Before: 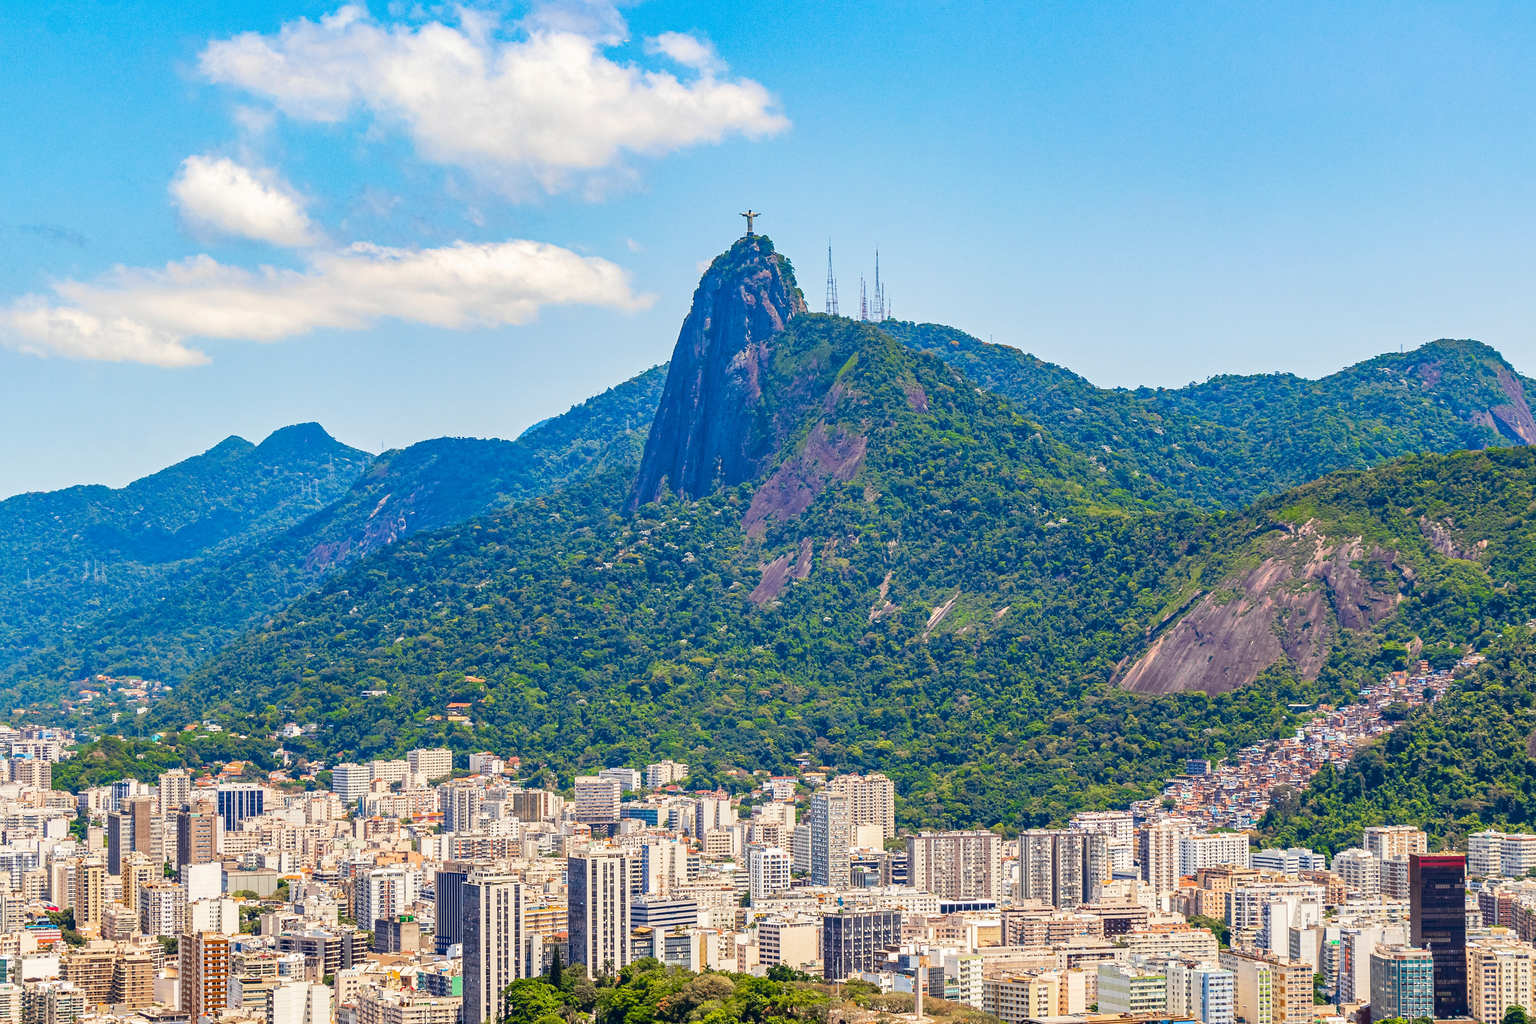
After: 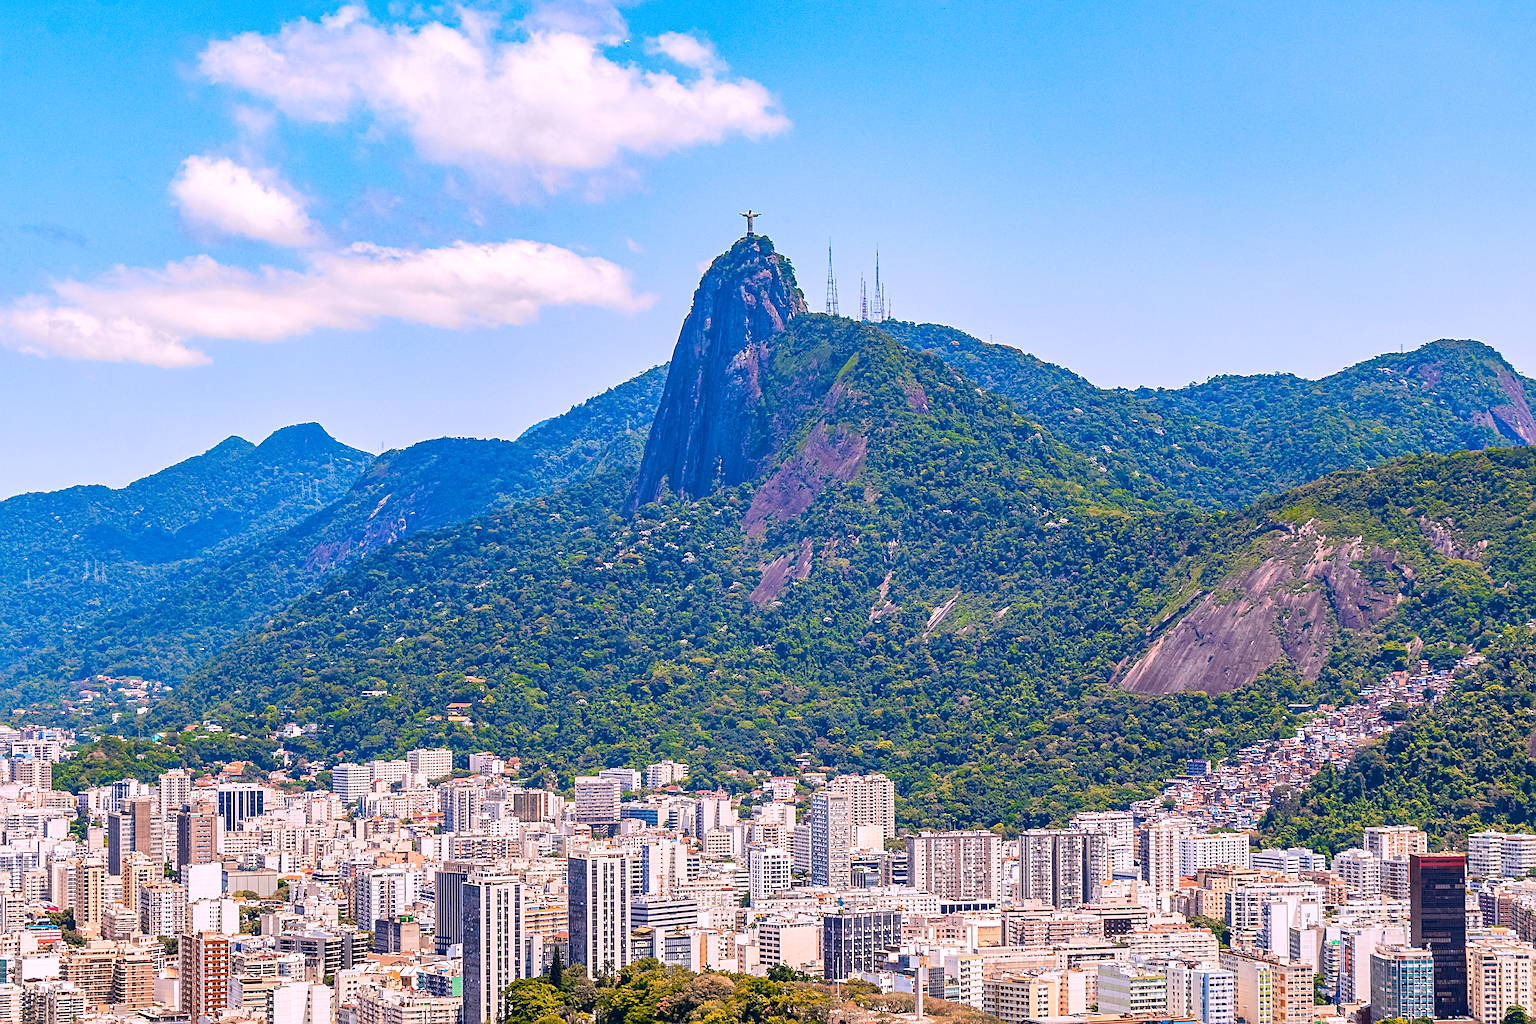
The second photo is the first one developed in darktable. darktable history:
white balance: red 1.066, blue 1.119
sharpen: on, module defaults
color zones: curves: ch1 [(0, 0.469) (0.072, 0.457) (0.243, 0.494) (0.429, 0.5) (0.571, 0.5) (0.714, 0.5) (0.857, 0.5) (1, 0.469)]; ch2 [(0, 0.499) (0.143, 0.467) (0.242, 0.436) (0.429, 0.493) (0.571, 0.5) (0.714, 0.5) (0.857, 0.5) (1, 0.499)]
